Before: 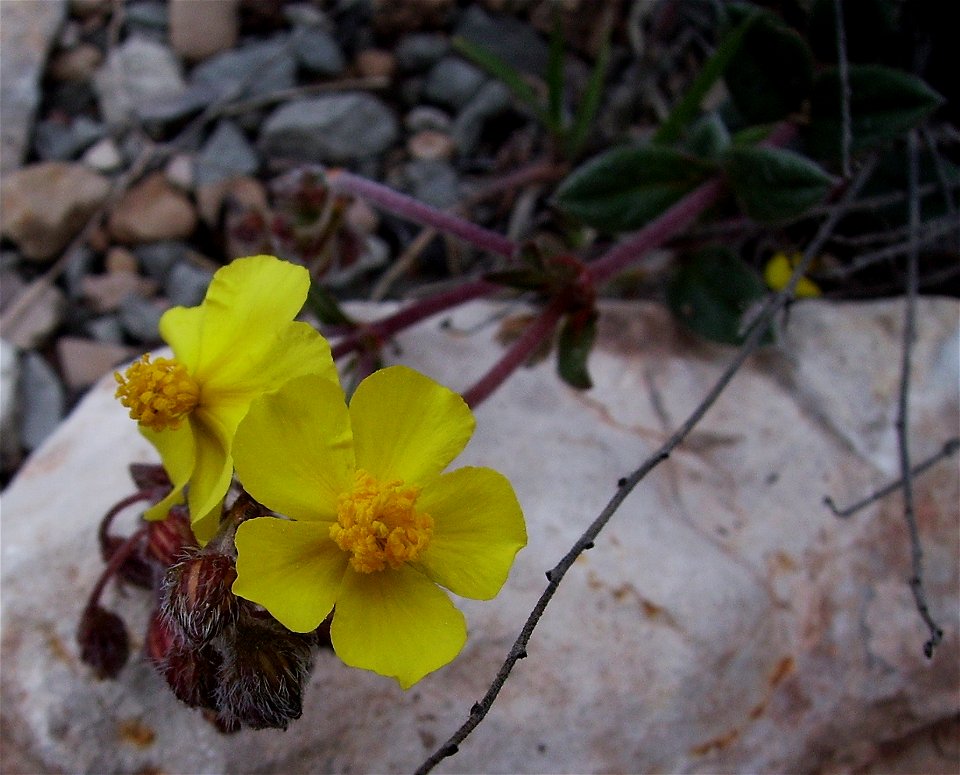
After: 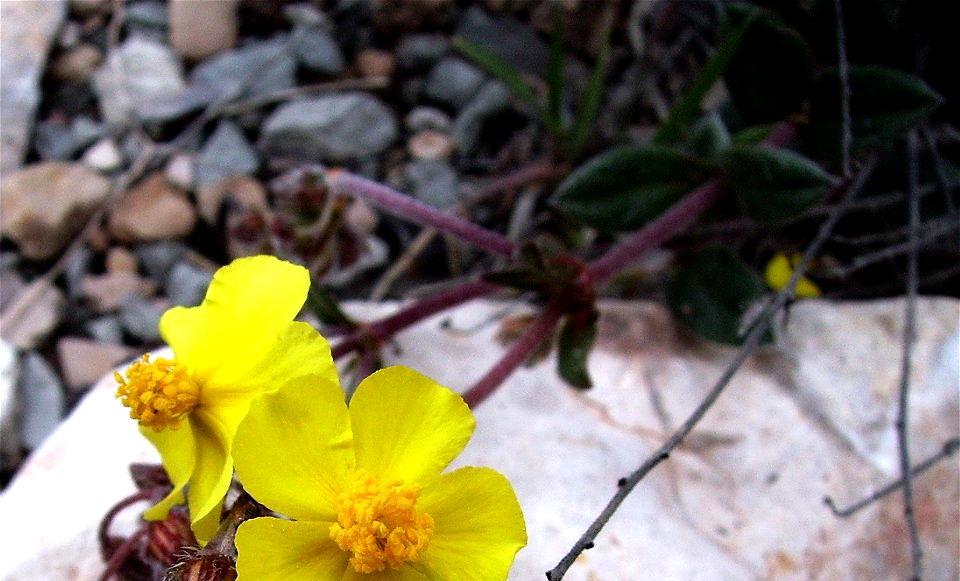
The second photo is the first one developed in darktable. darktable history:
tone equalizer: -8 EV -0.783 EV, -7 EV -0.717 EV, -6 EV -0.626 EV, -5 EV -0.374 EV, -3 EV 0.386 EV, -2 EV 0.6 EV, -1 EV 0.685 EV, +0 EV 0.772 EV
exposure: black level correction 0.001, exposure 0.499 EV, compensate exposure bias true, compensate highlight preservation false
crop: bottom 24.981%
